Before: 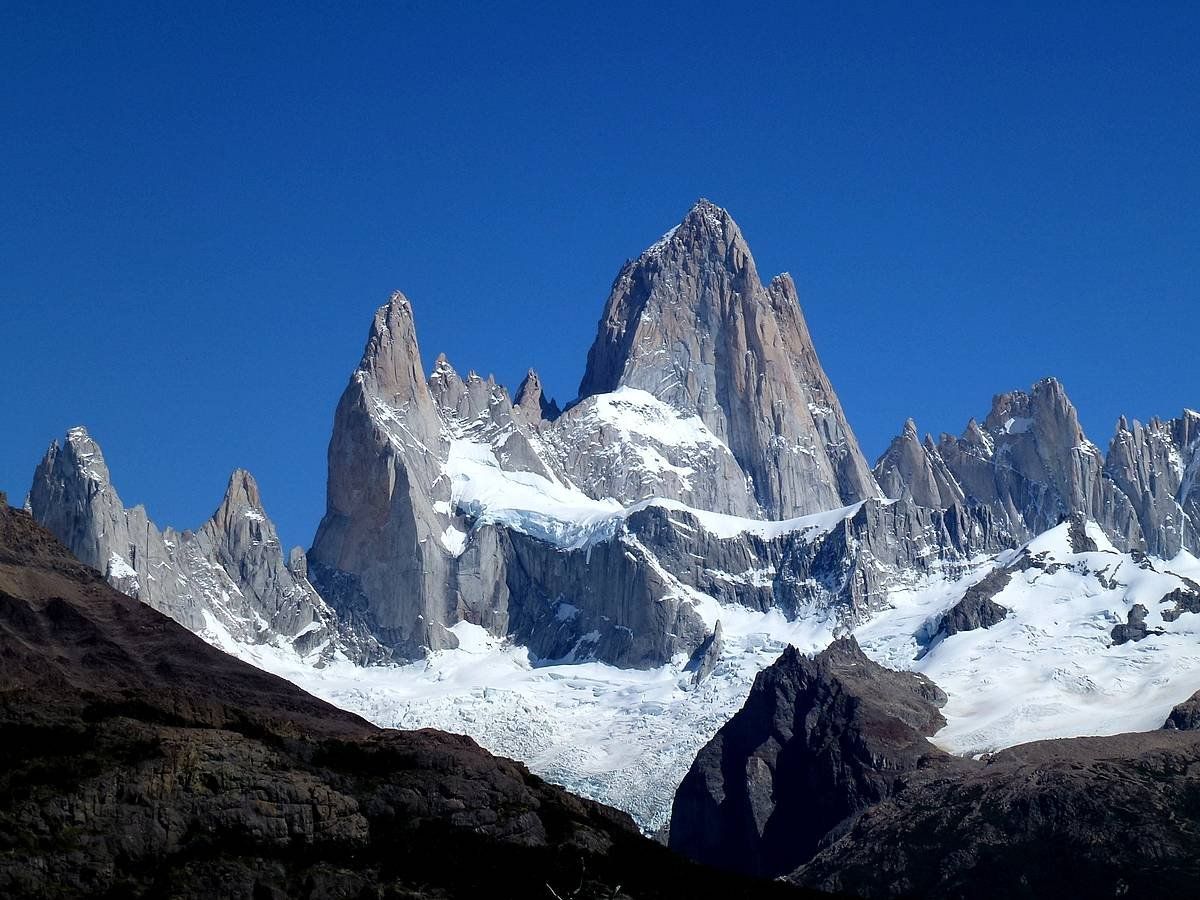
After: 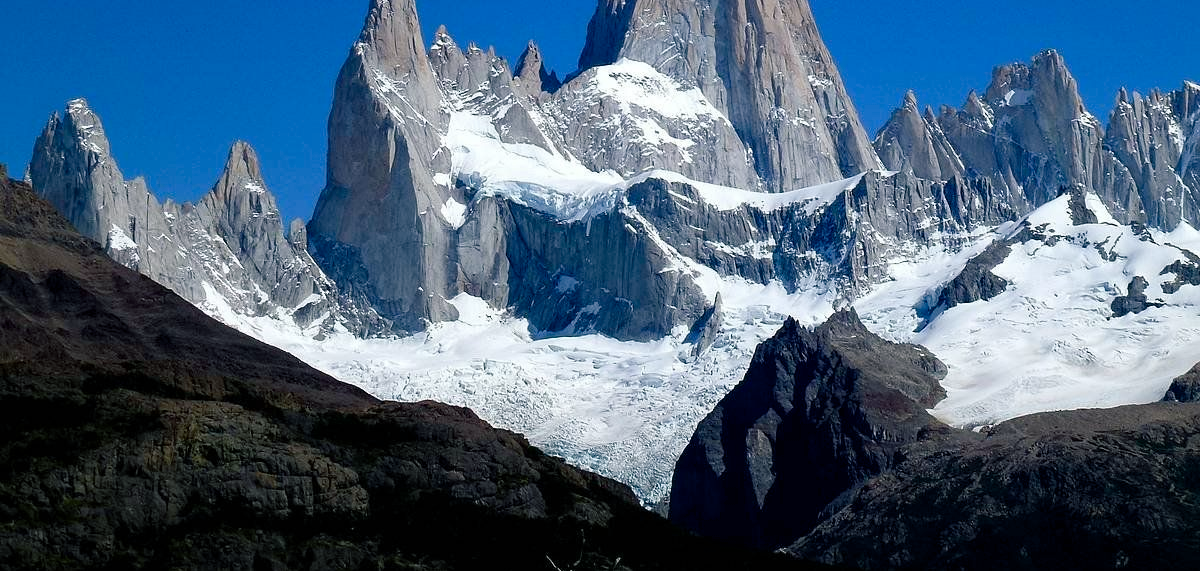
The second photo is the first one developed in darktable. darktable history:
color balance rgb: shadows lift › luminance -7.396%, shadows lift › chroma 2.36%, shadows lift › hue 162.8°, perceptual saturation grading › global saturation 20%, perceptual saturation grading › highlights -49.899%, perceptual saturation grading › shadows 25.413%, global vibrance 9.989%
crop and rotate: top 36.517%
